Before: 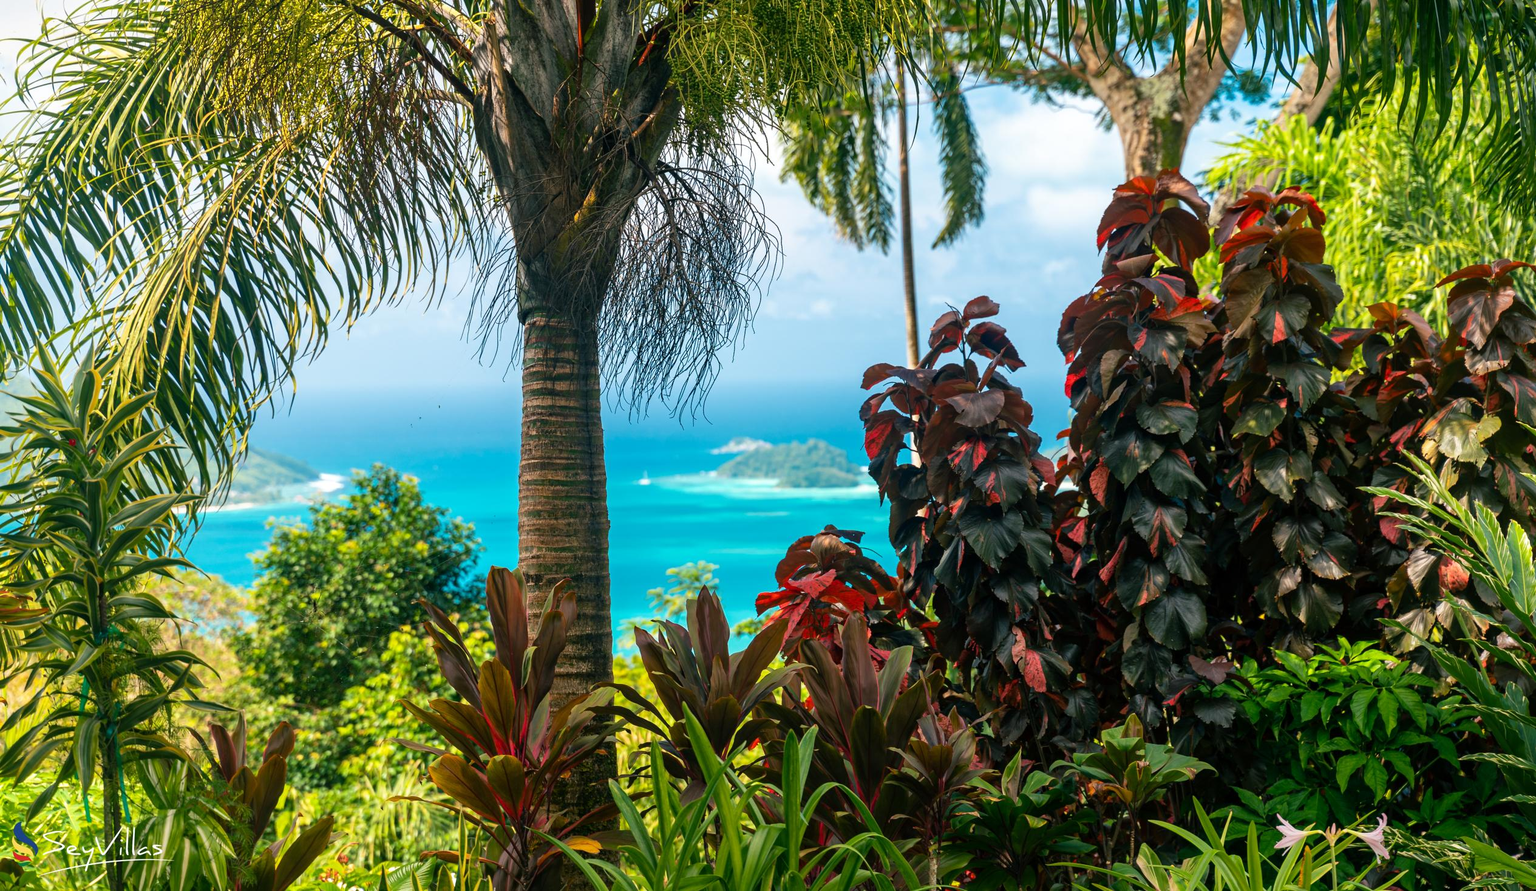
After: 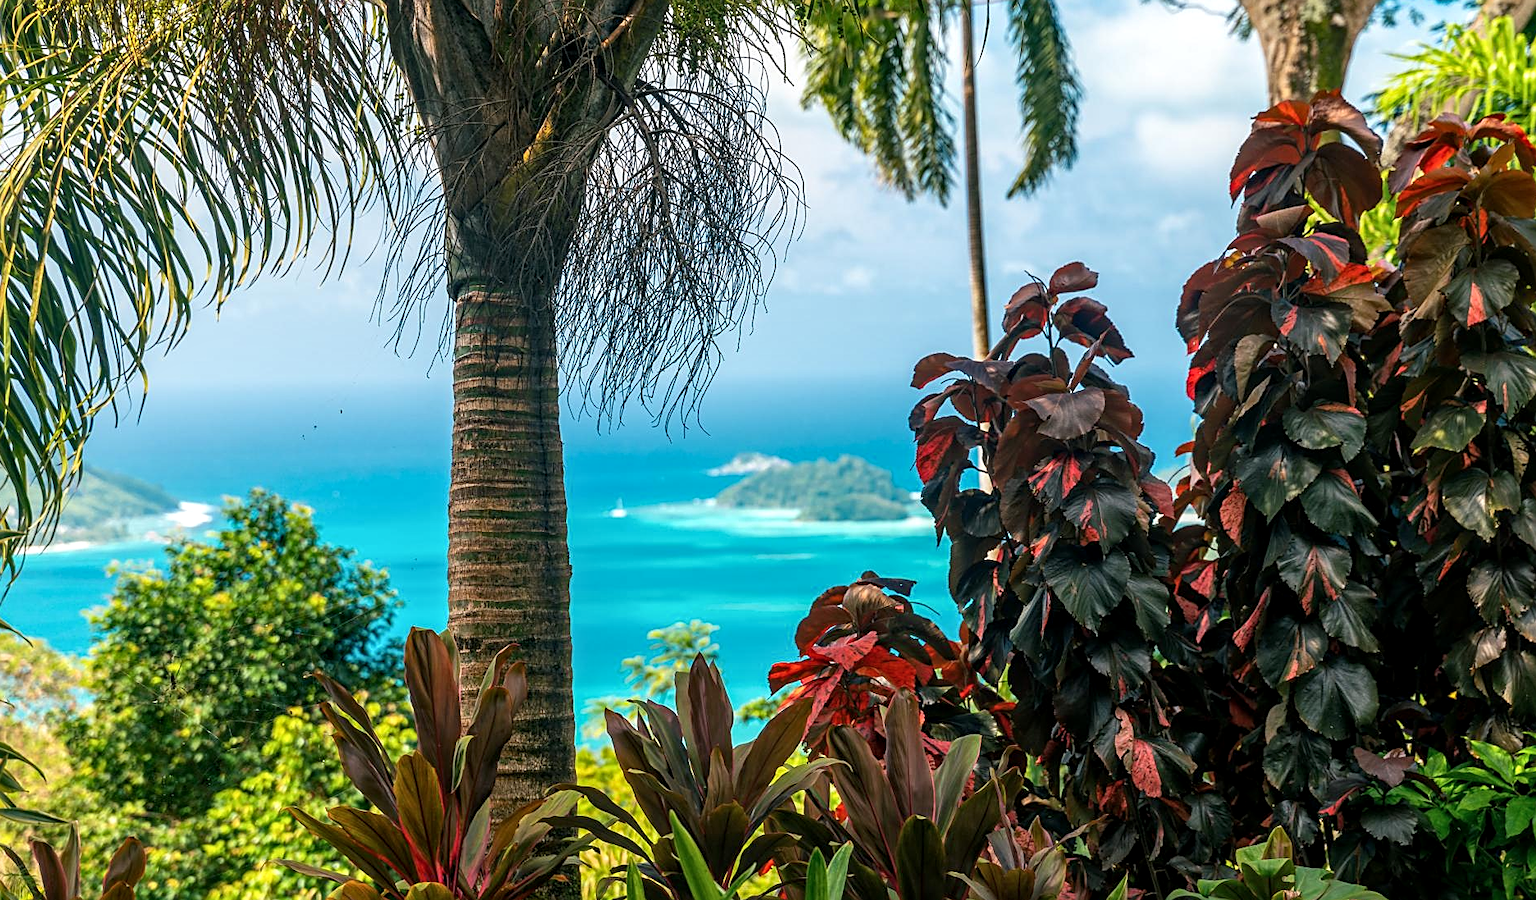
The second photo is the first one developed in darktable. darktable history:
sharpen: on, module defaults
local contrast: detail 130%
crop and rotate: left 12.178%, top 11.463%, right 13.799%, bottom 13.712%
